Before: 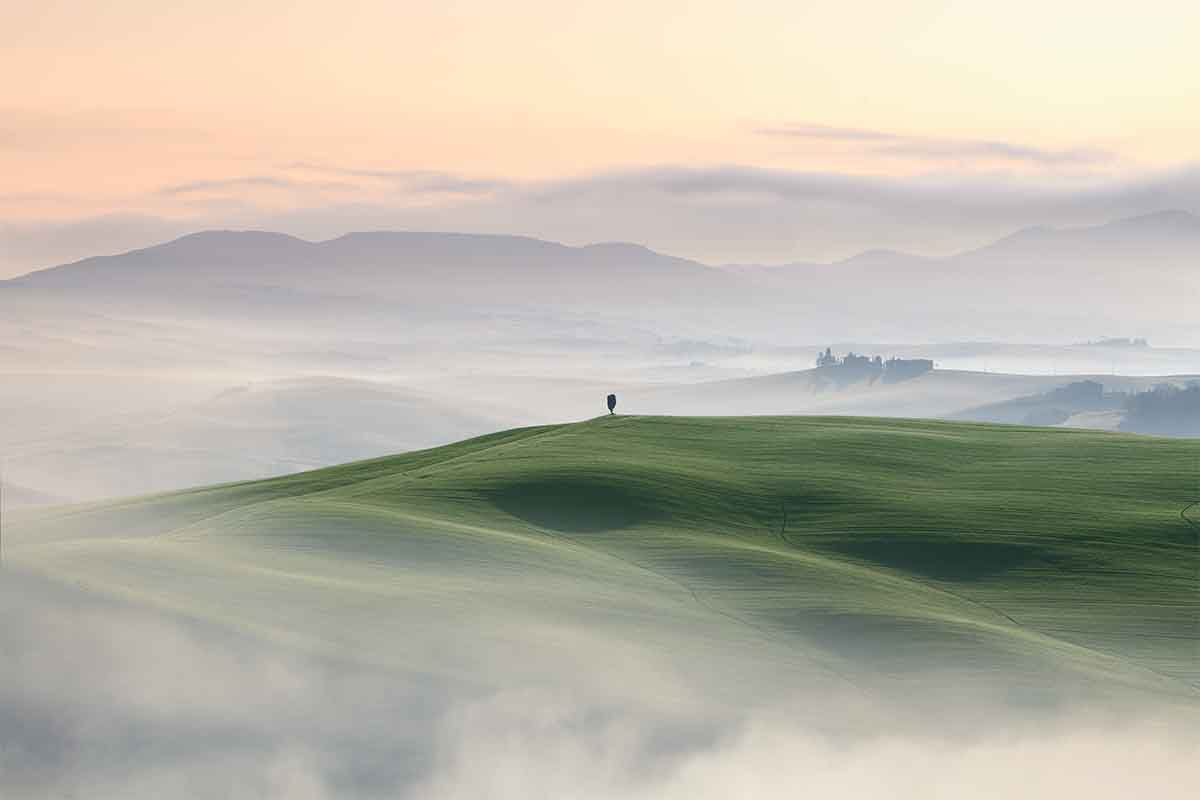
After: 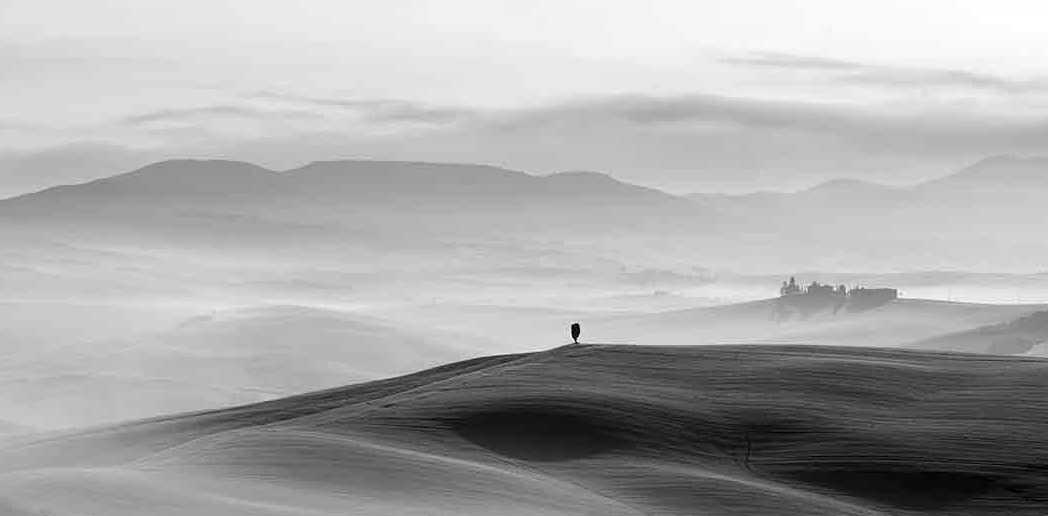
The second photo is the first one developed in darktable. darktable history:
base curve: exposure shift 0, preserve colors none
monochrome: on, module defaults
crop: left 3.015%, top 8.969%, right 9.647%, bottom 26.457%
levels: mode automatic, black 0.023%, white 99.97%, levels [0.062, 0.494, 0.925]
color balance: lift [1, 0.998, 1.001, 1.002], gamma [1, 1.02, 1, 0.98], gain [1, 1.02, 1.003, 0.98]
